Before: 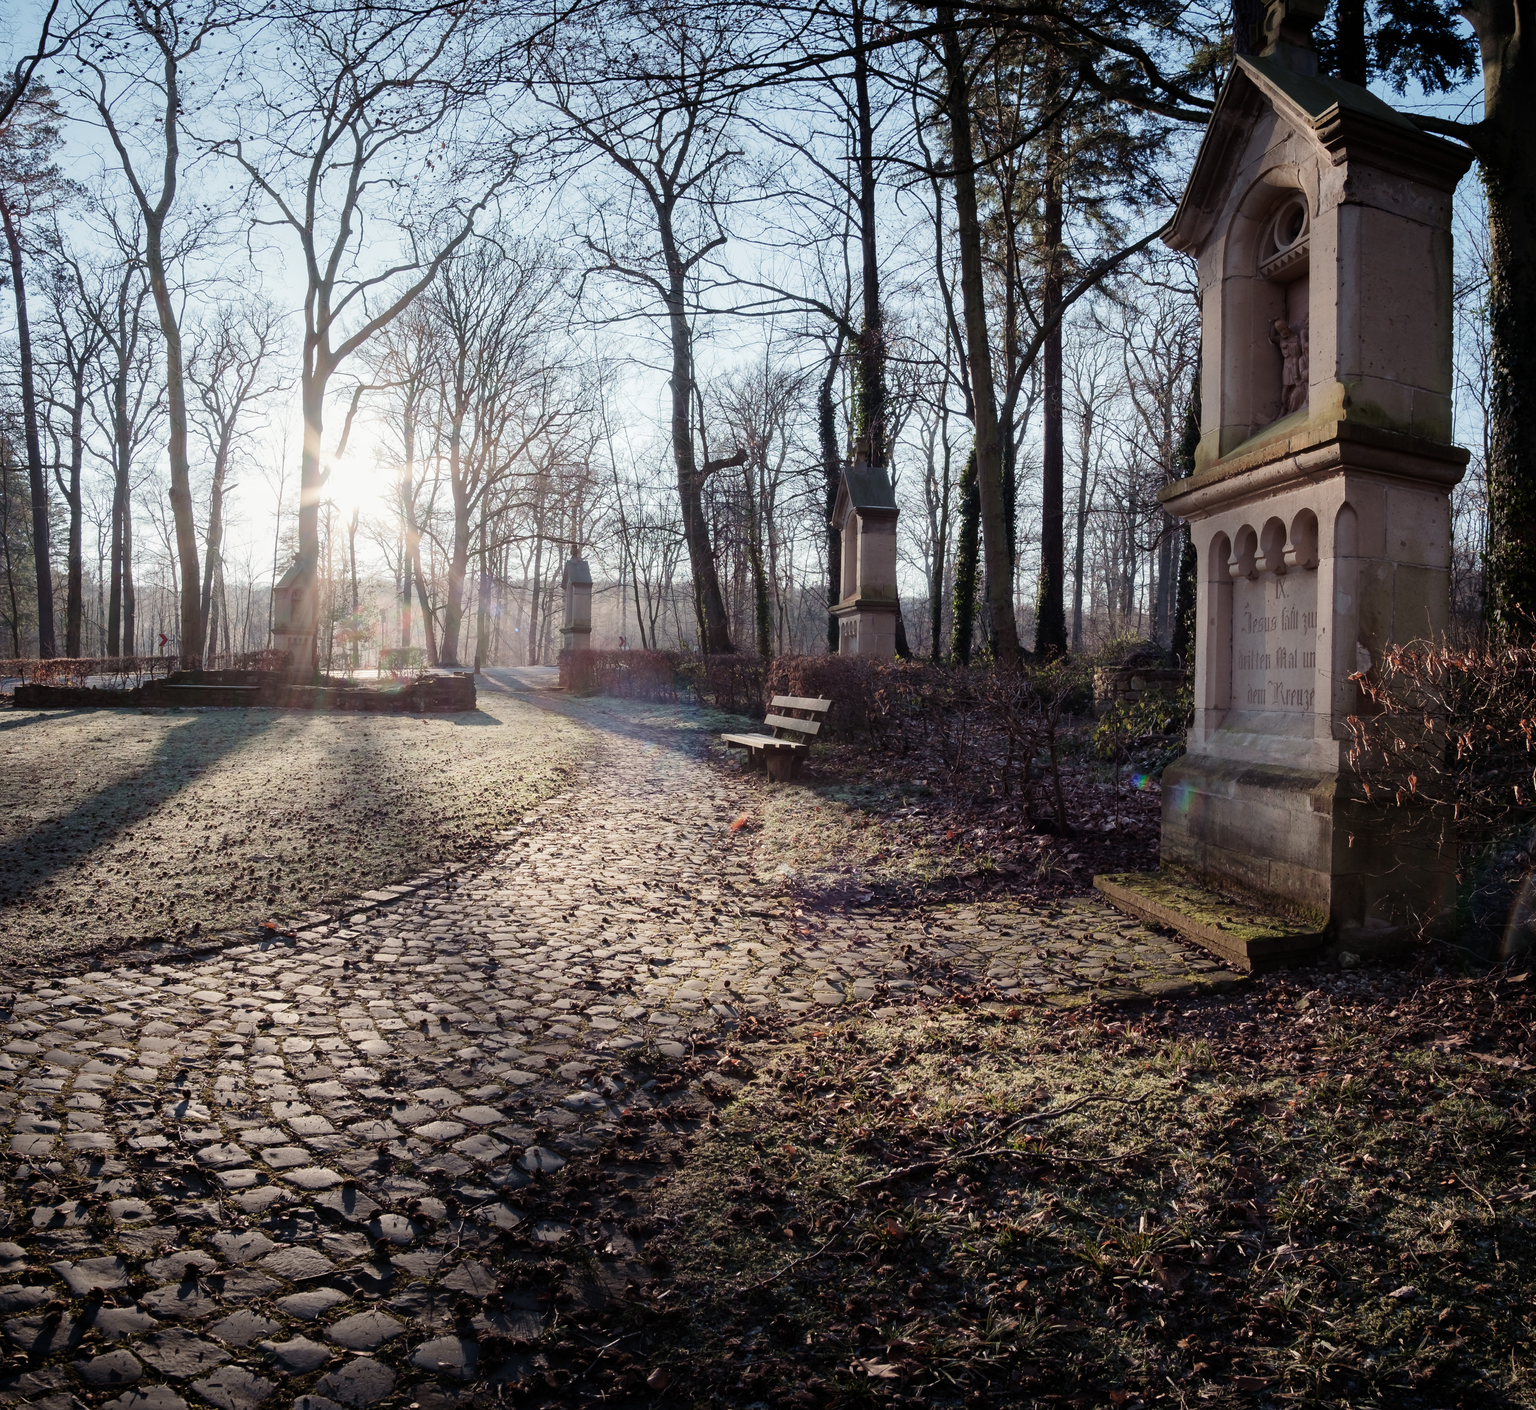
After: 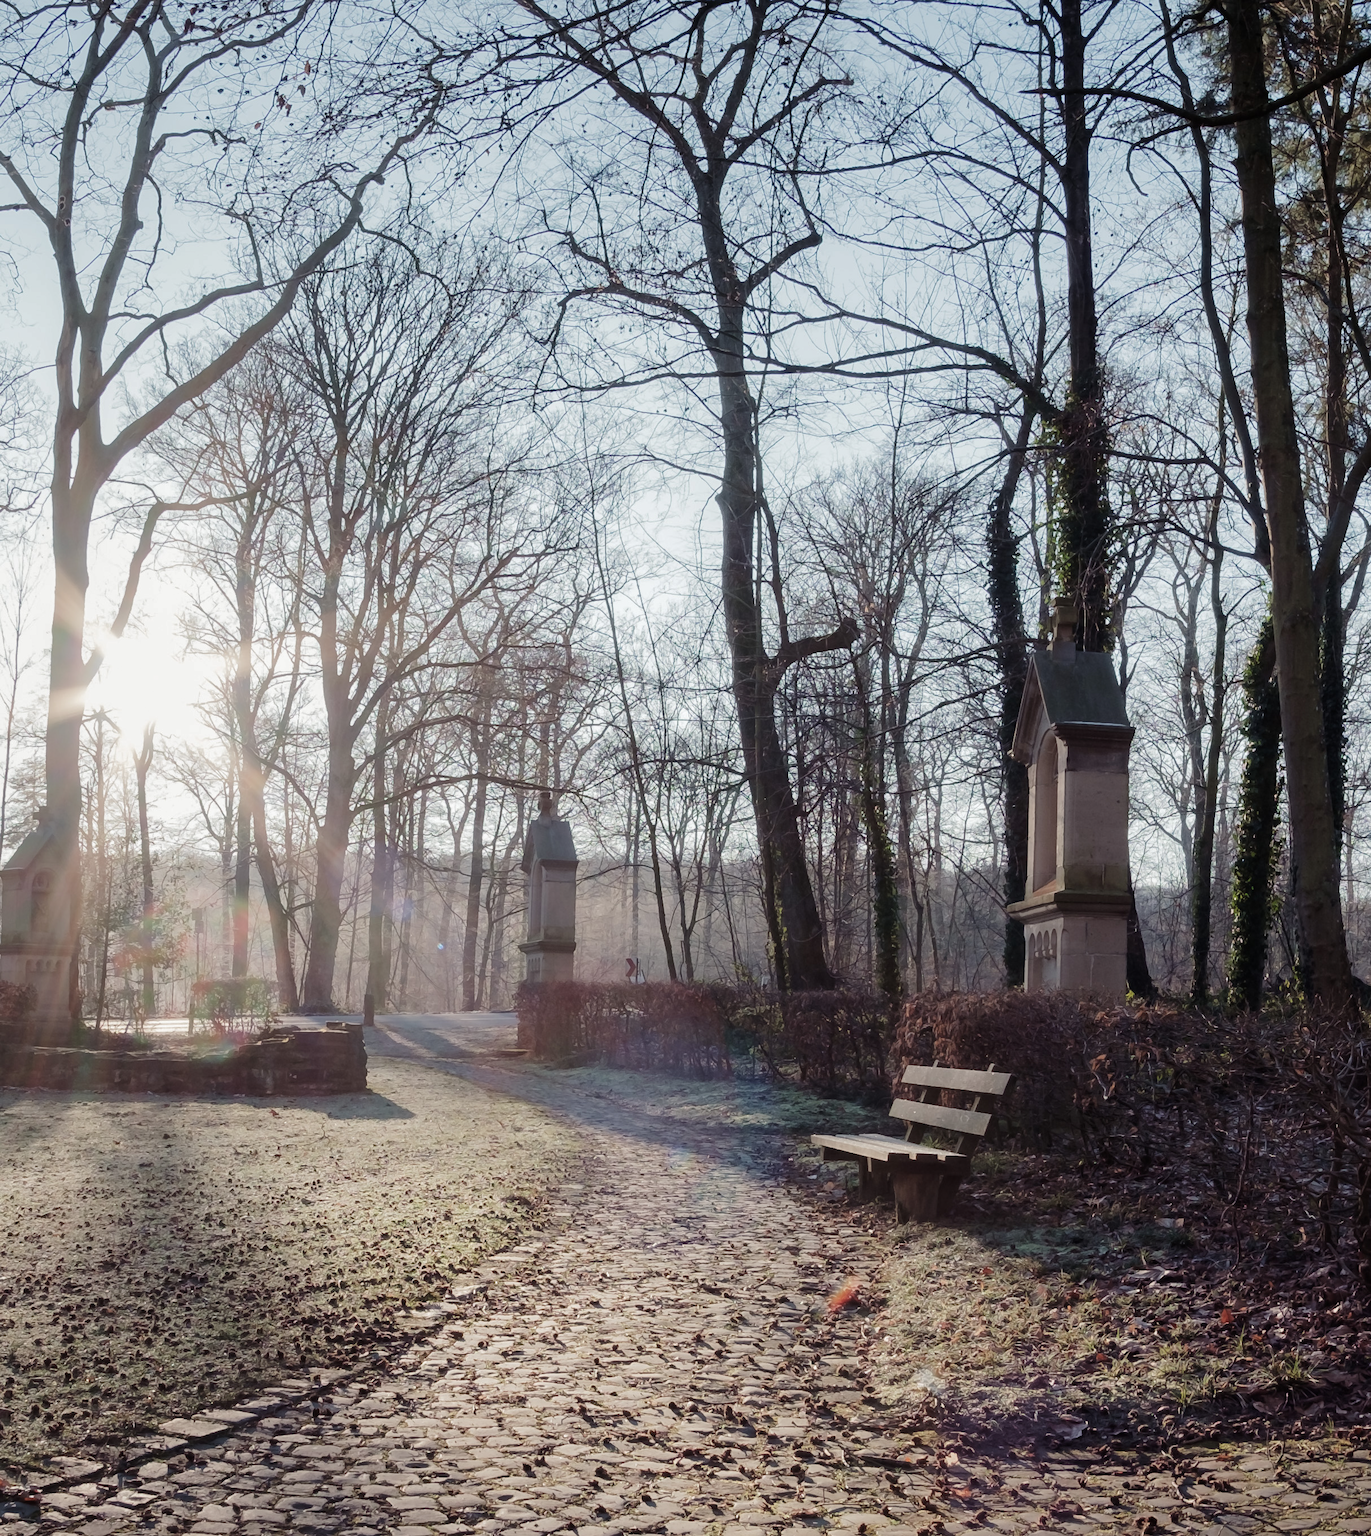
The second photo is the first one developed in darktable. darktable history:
crop: left 17.835%, top 7.675%, right 32.881%, bottom 32.213%
rgb curve: curves: ch0 [(0, 0) (0.175, 0.154) (0.785, 0.663) (1, 1)]
